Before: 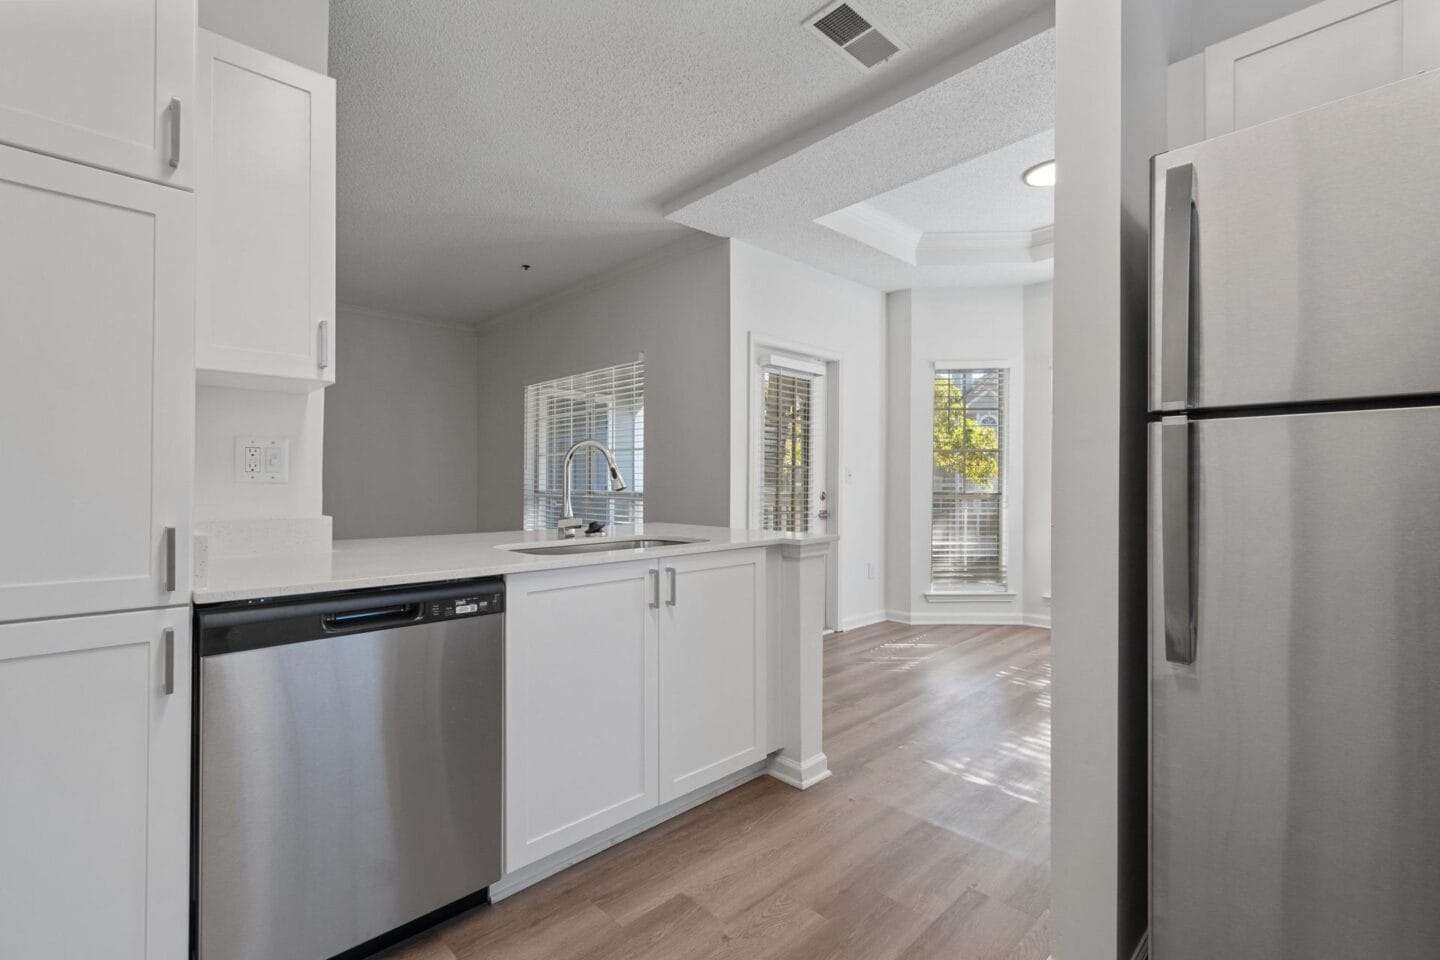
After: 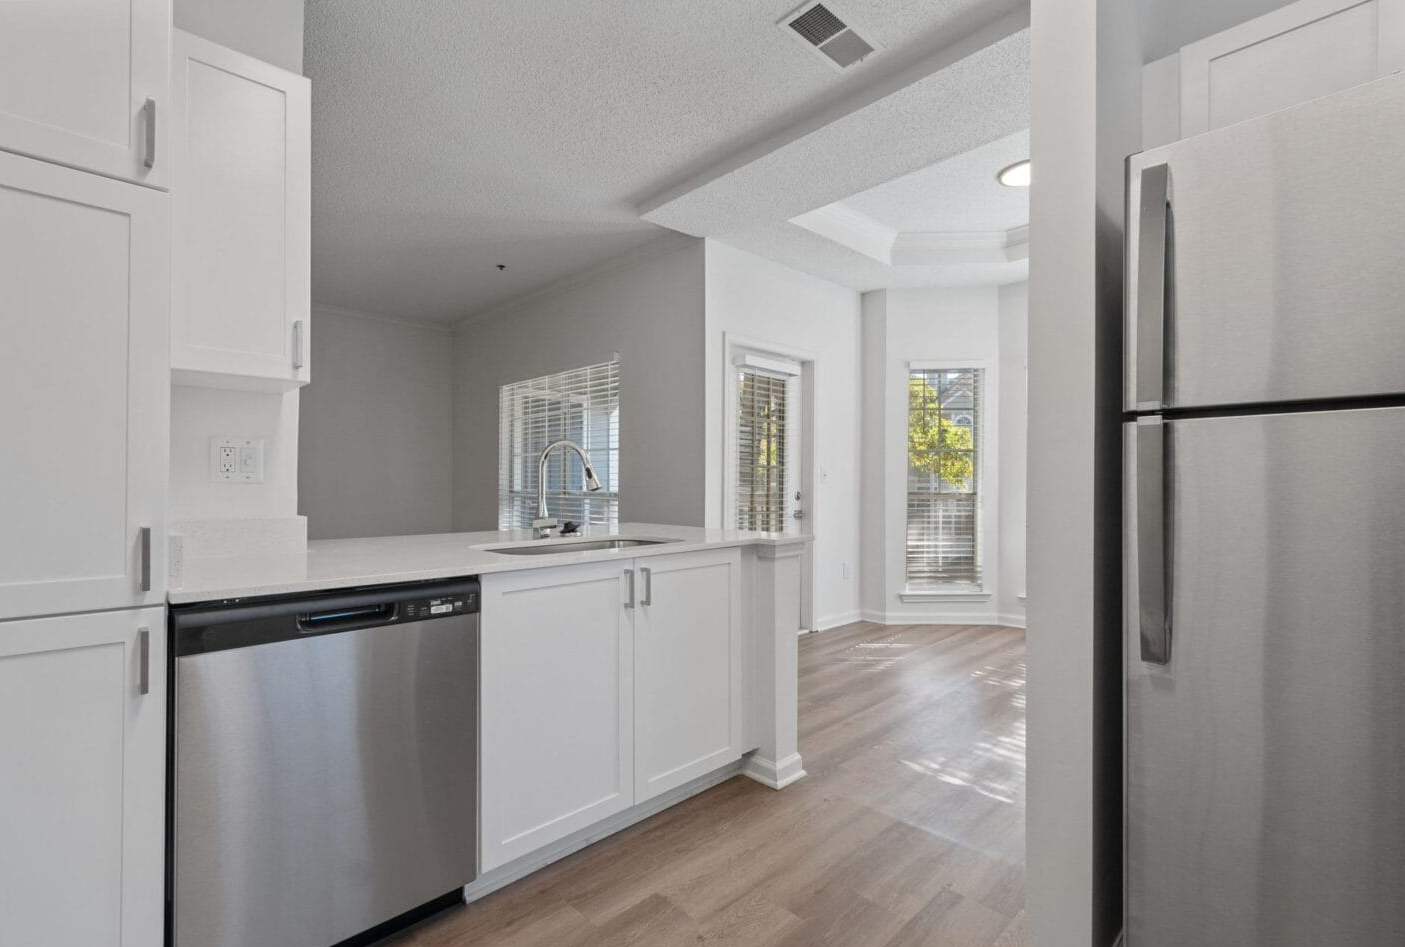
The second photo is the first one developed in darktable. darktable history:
crop and rotate: left 1.79%, right 0.624%, bottom 1.287%
